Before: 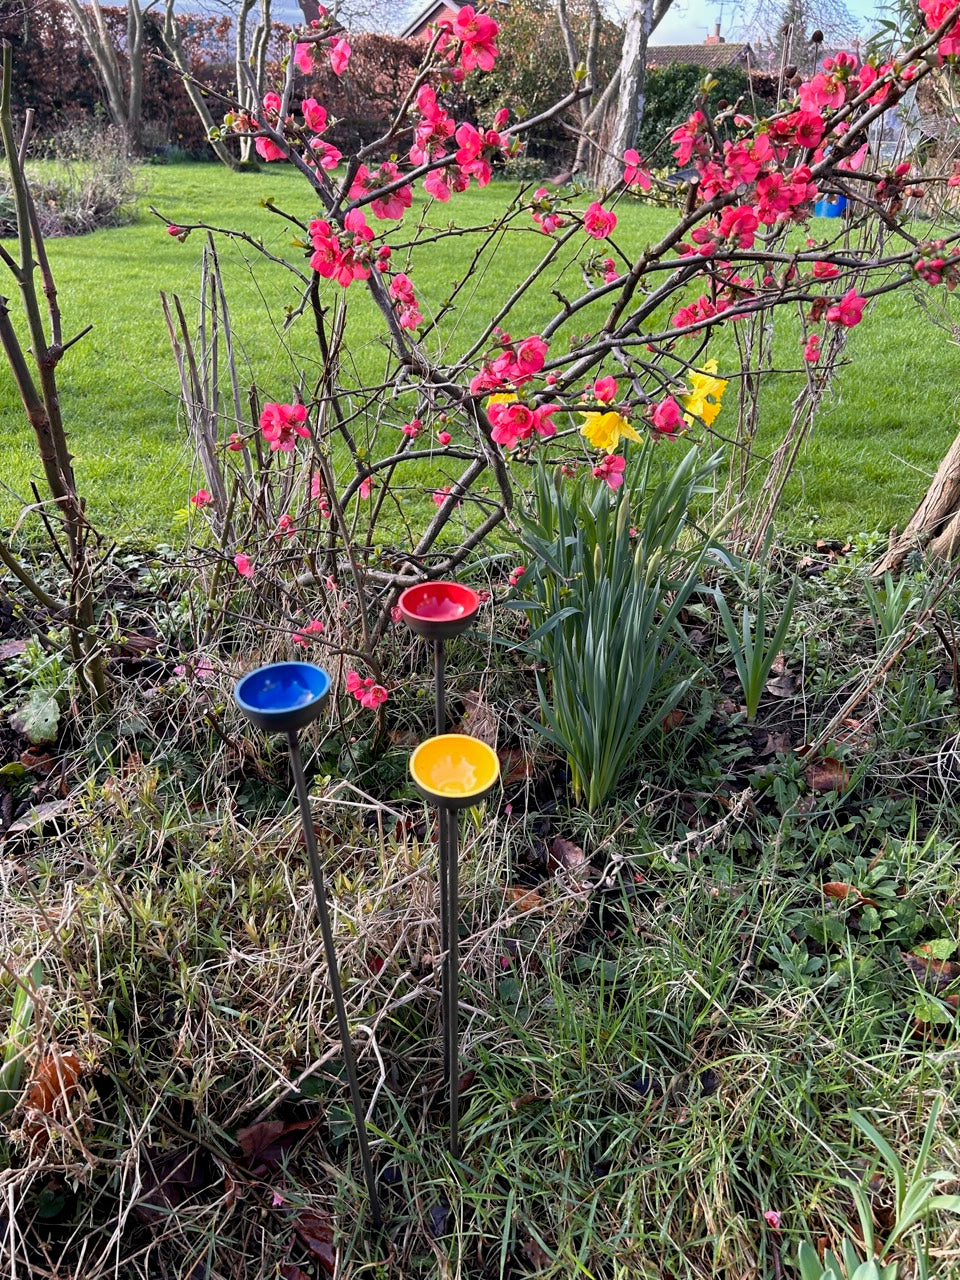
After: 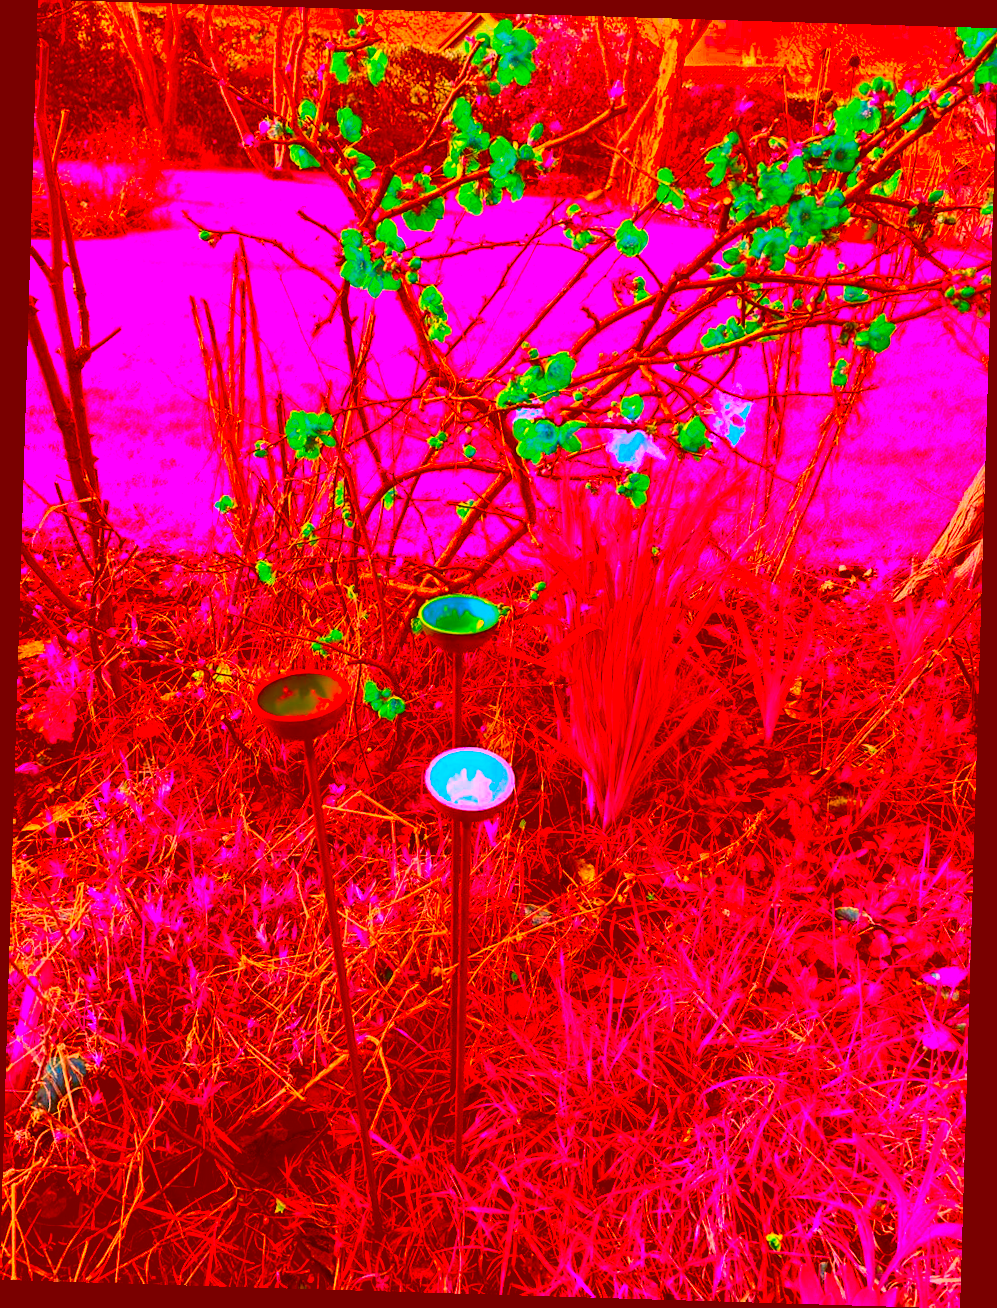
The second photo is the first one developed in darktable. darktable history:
tone equalizer: -8 EV -0.417 EV, -7 EV -0.389 EV, -6 EV -0.333 EV, -5 EV -0.222 EV, -3 EV 0.222 EV, -2 EV 0.333 EV, -1 EV 0.389 EV, +0 EV 0.417 EV, edges refinement/feathering 500, mask exposure compensation -1.25 EV, preserve details no
rotate and perspective: rotation 1.72°, automatic cropping off
exposure: exposure 0.191 EV, compensate highlight preservation false
color correction: highlights a* -39.68, highlights b* -40, shadows a* -40, shadows b* -40, saturation -3
contrast brightness saturation: saturation 0.13
